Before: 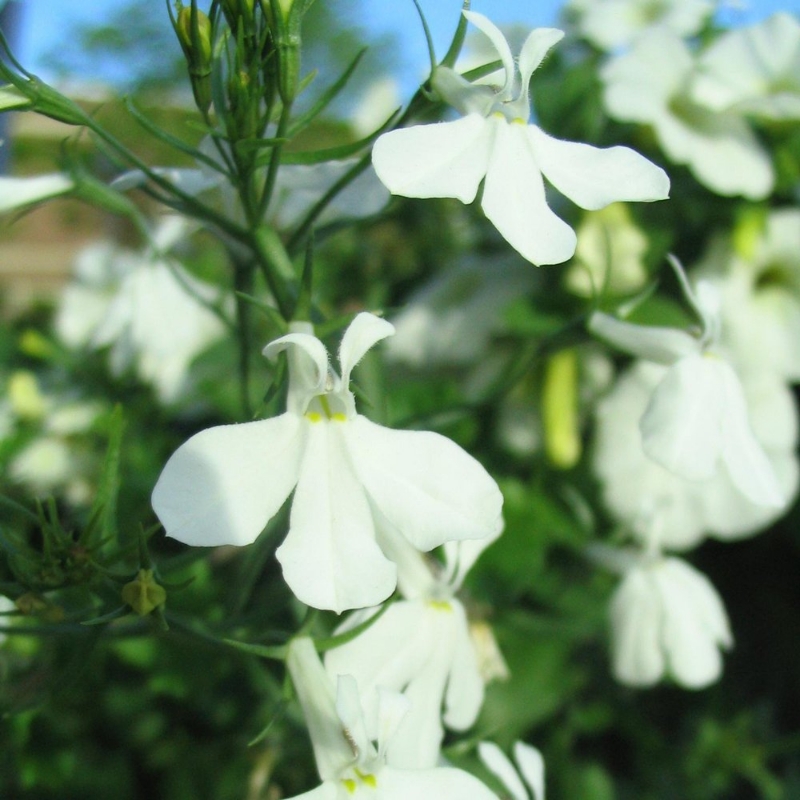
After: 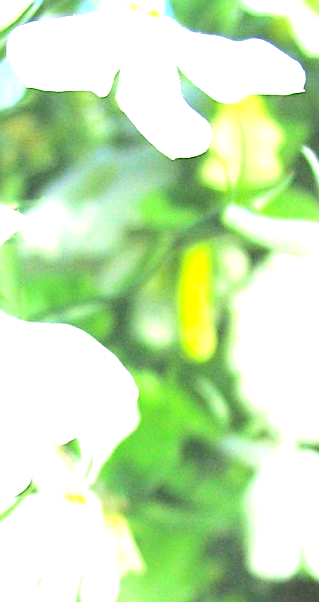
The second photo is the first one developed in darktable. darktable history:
sharpen: on, module defaults
exposure: black level correction 0, exposure 2 EV, compensate highlight preservation false
contrast brightness saturation: contrast 0.1, brightness 0.3, saturation 0.14
crop: left 45.721%, top 13.393%, right 14.118%, bottom 10.01%
